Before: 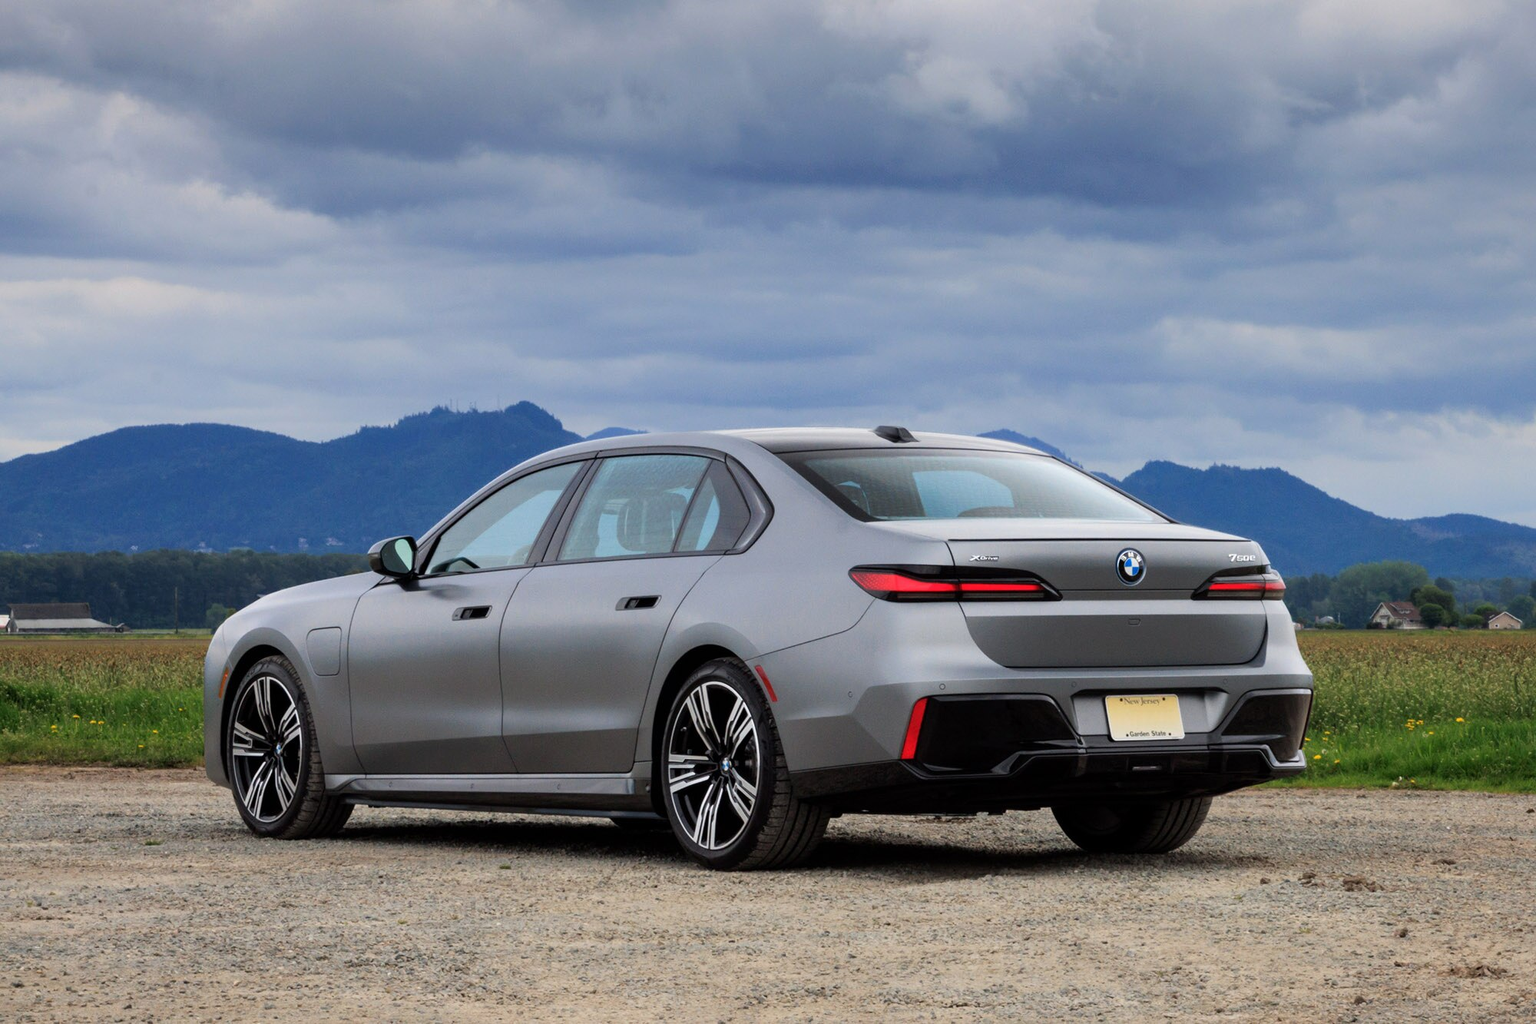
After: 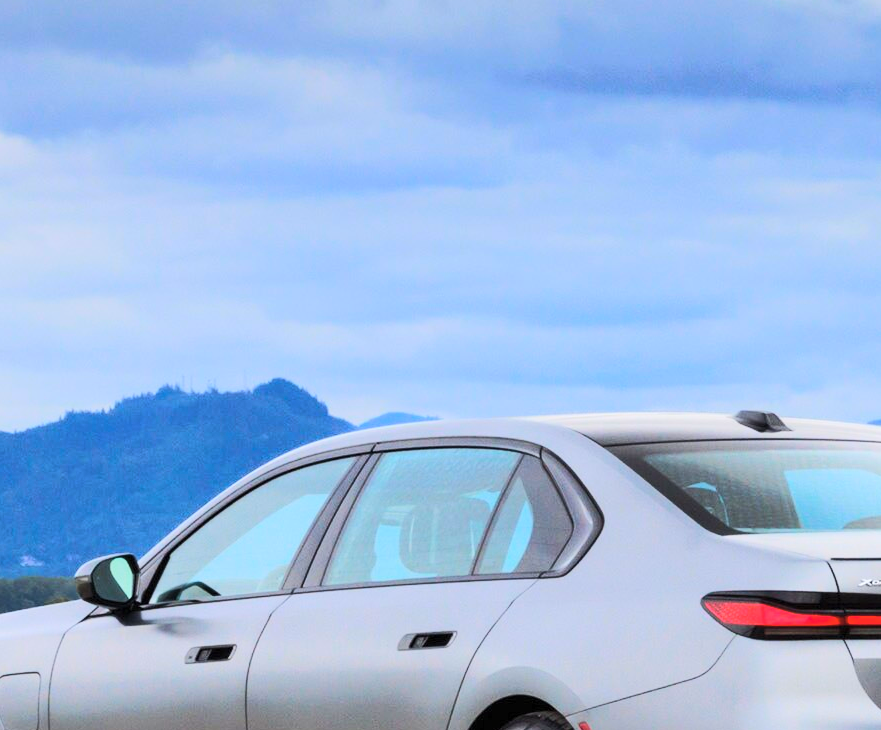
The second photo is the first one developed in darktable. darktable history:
contrast brightness saturation: brightness 0.15
crop: left 20.248%, top 10.86%, right 35.675%, bottom 34.321%
rgb curve: curves: ch0 [(0, 0) (0.284, 0.292) (0.505, 0.644) (1, 1)]; ch1 [(0, 0) (0.284, 0.292) (0.505, 0.644) (1, 1)]; ch2 [(0, 0) (0.284, 0.292) (0.505, 0.644) (1, 1)], compensate middle gray true
color balance rgb: linear chroma grading › global chroma 9.31%, global vibrance 41.49%
